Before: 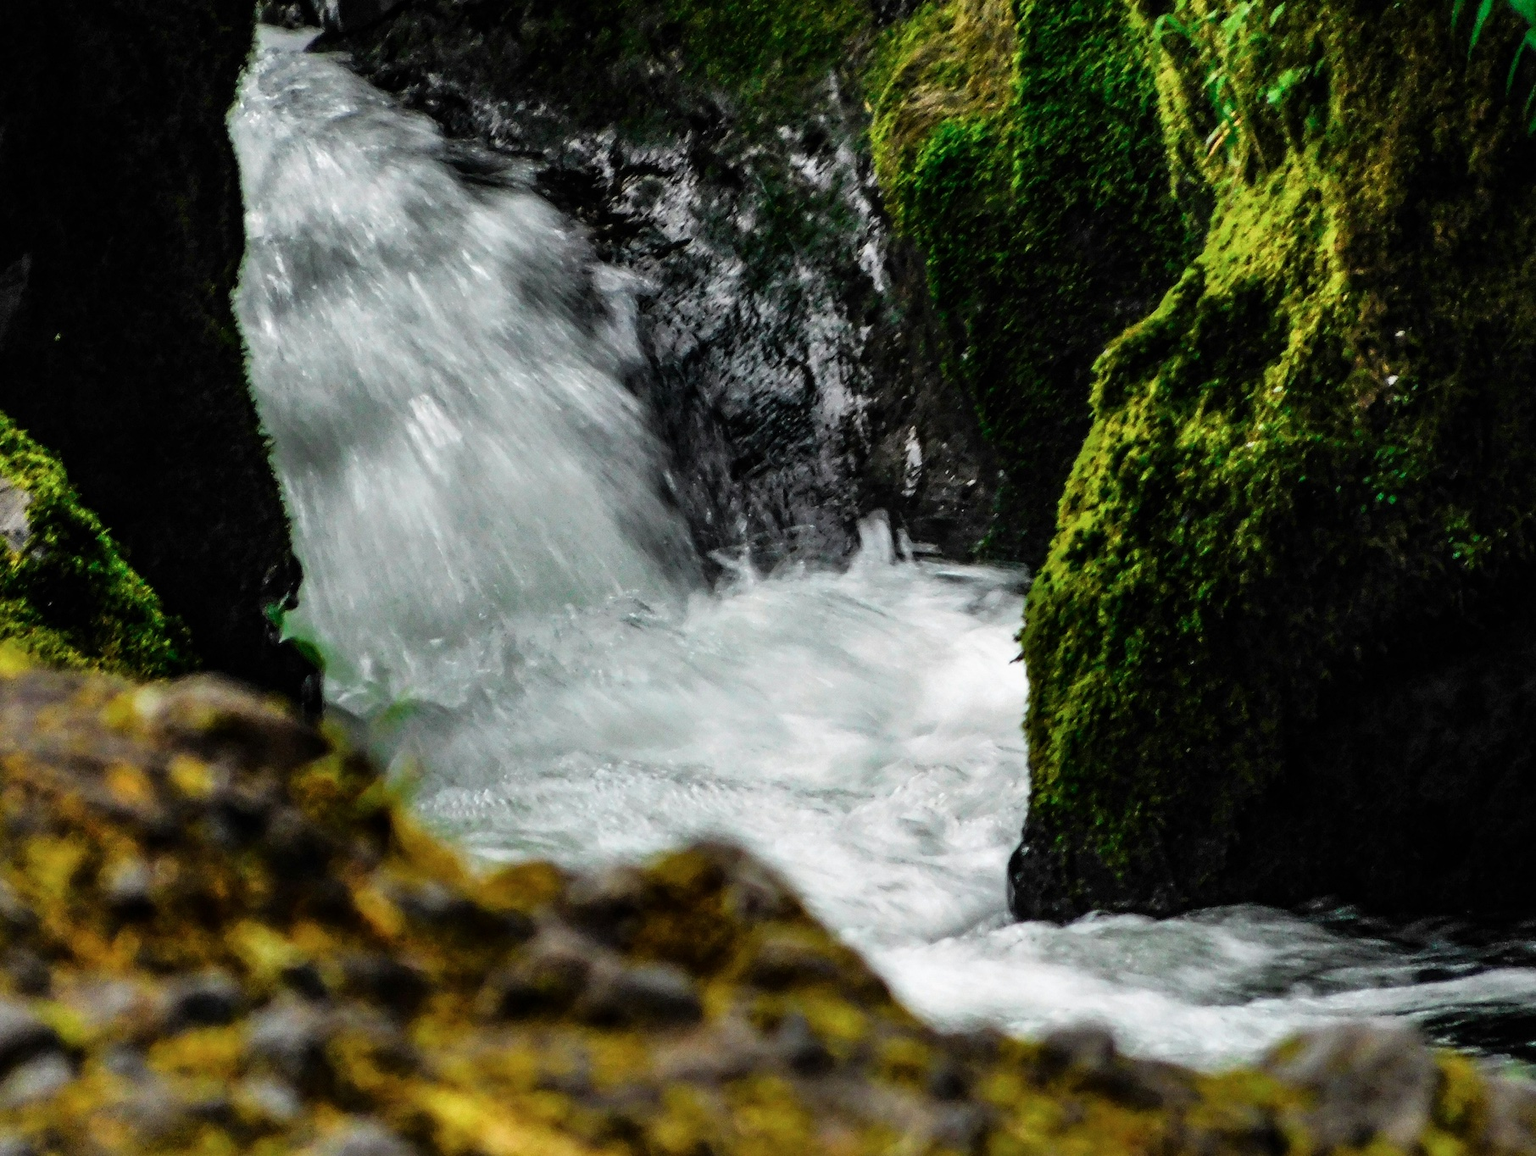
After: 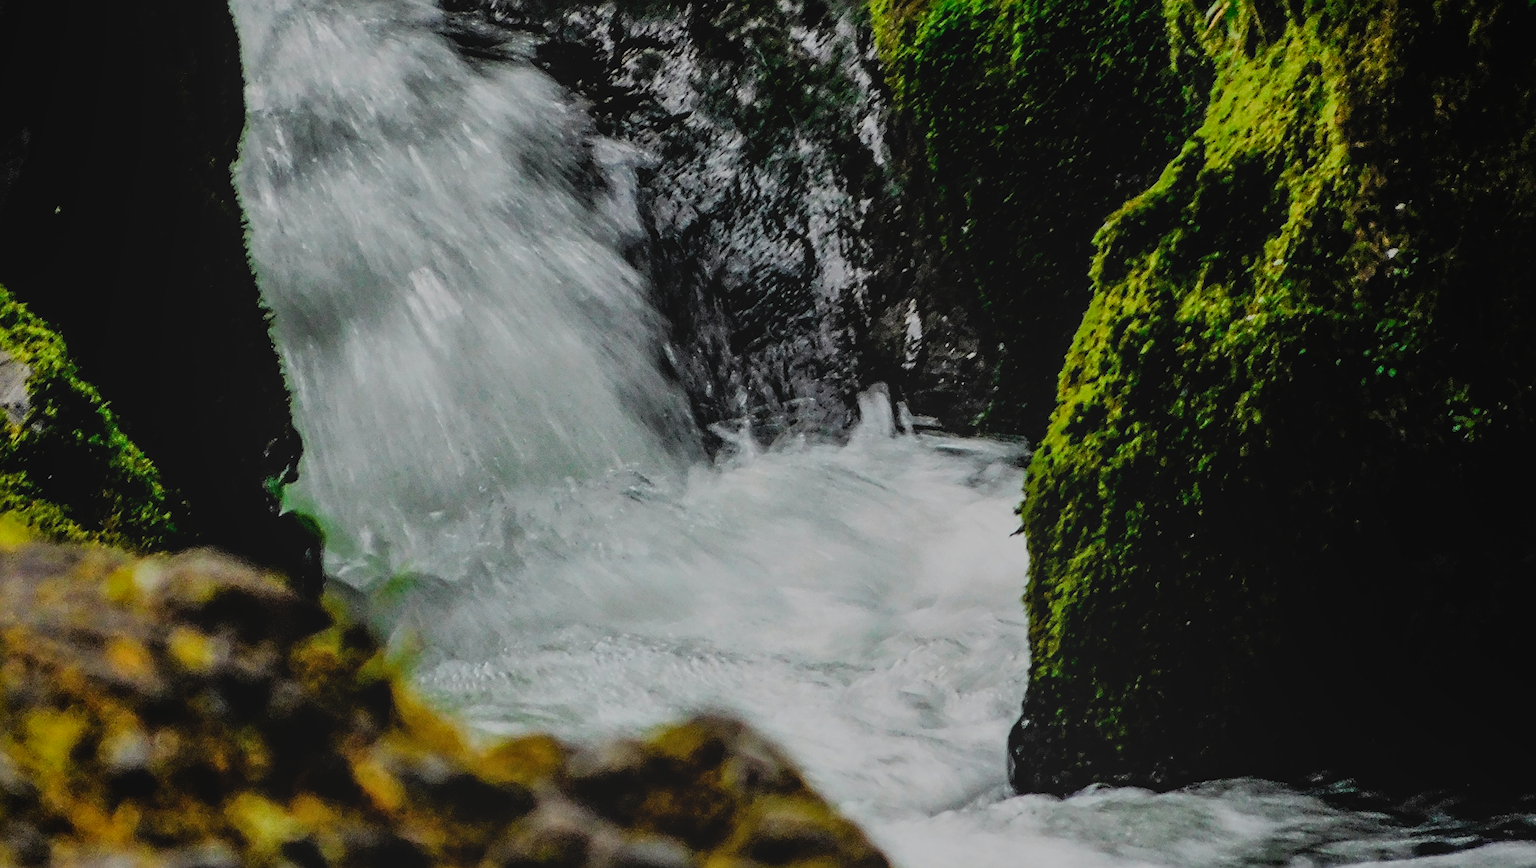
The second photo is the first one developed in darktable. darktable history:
crop: top 11.026%, bottom 13.874%
local contrast: highlights 46%, shadows 3%, detail 99%
sharpen: on, module defaults
filmic rgb: black relative exposure -7.65 EV, white relative exposure 4.56 EV, hardness 3.61, preserve chrominance max RGB
